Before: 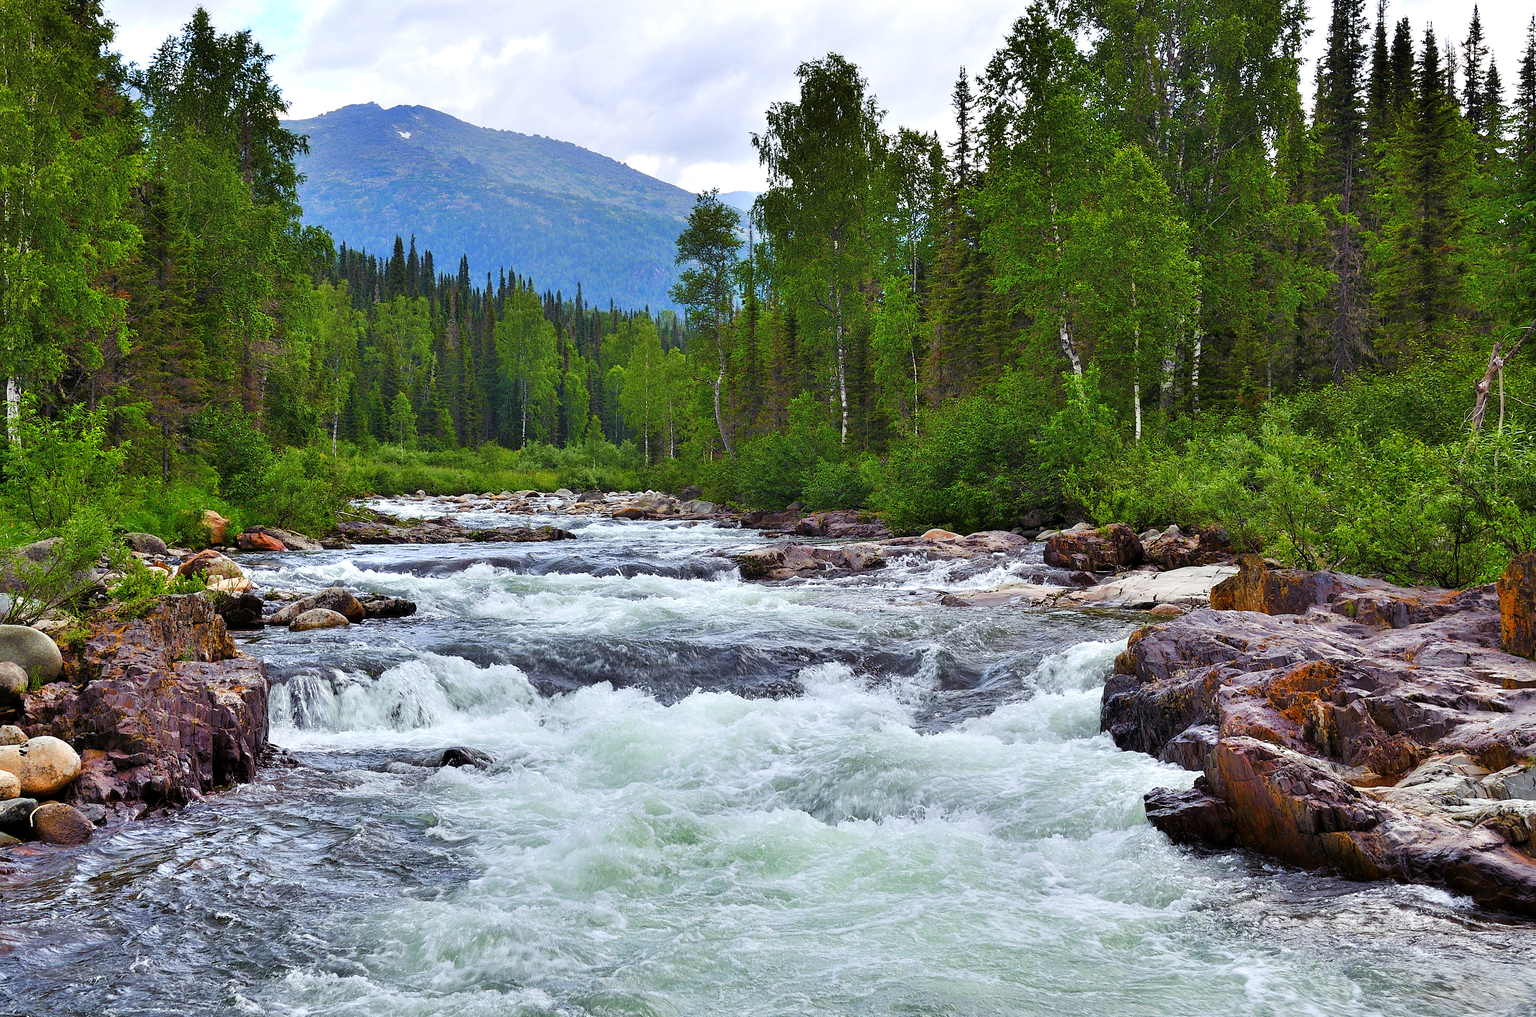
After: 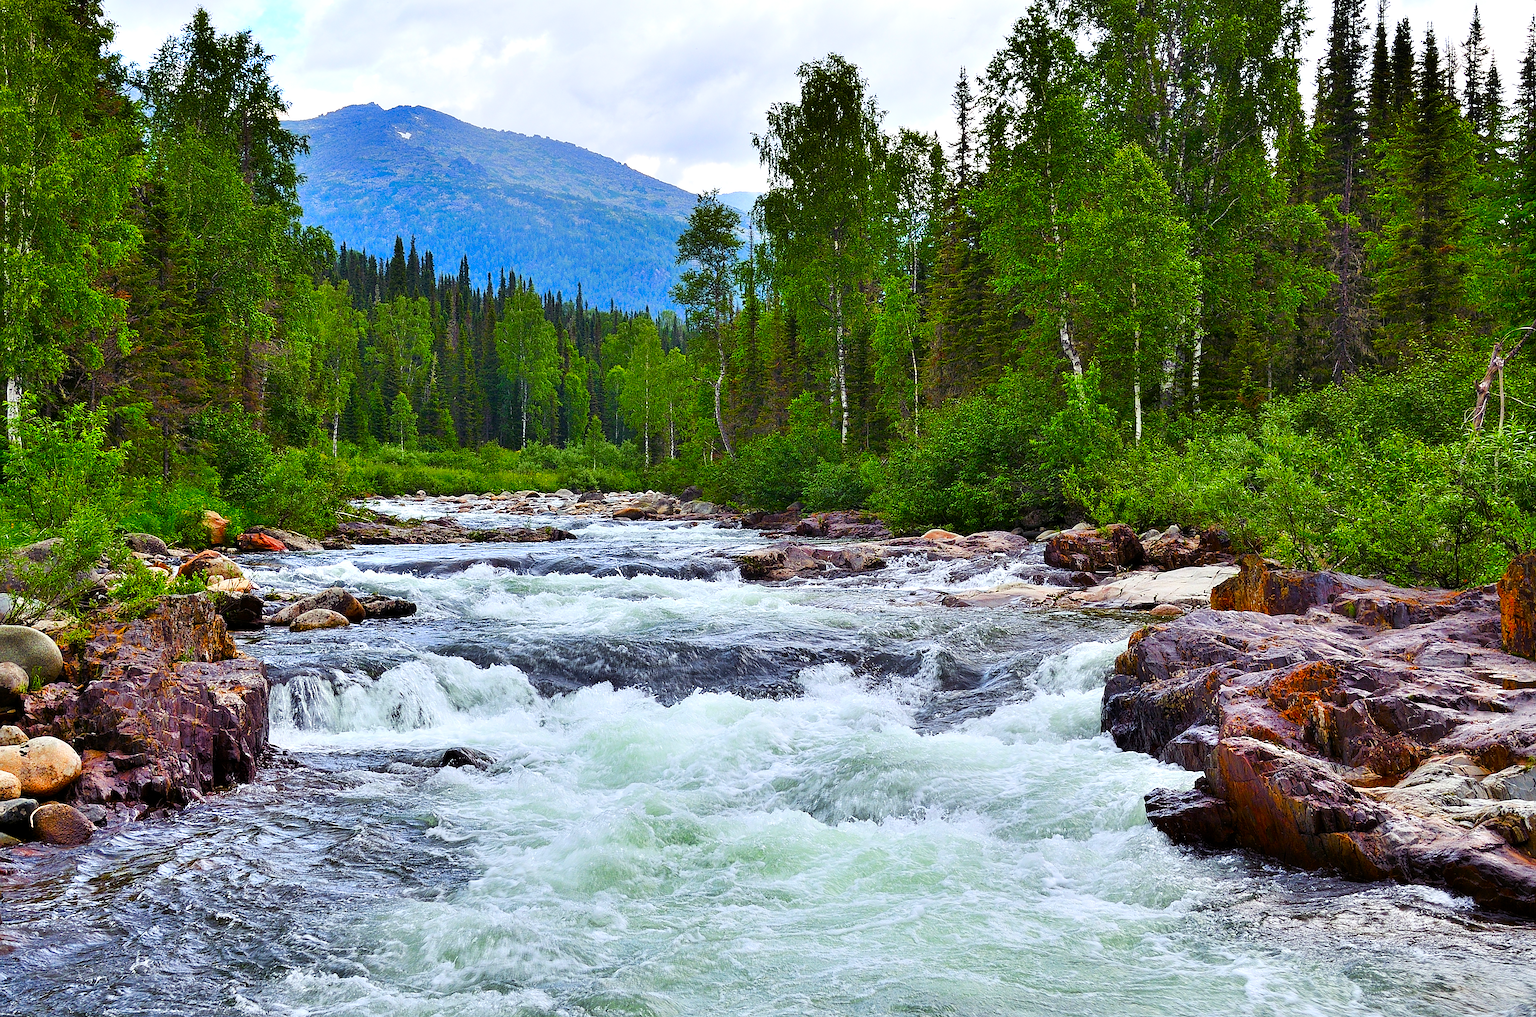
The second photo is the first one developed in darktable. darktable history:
contrast brightness saturation: contrast 0.156, saturation 0.324
sharpen: on, module defaults
